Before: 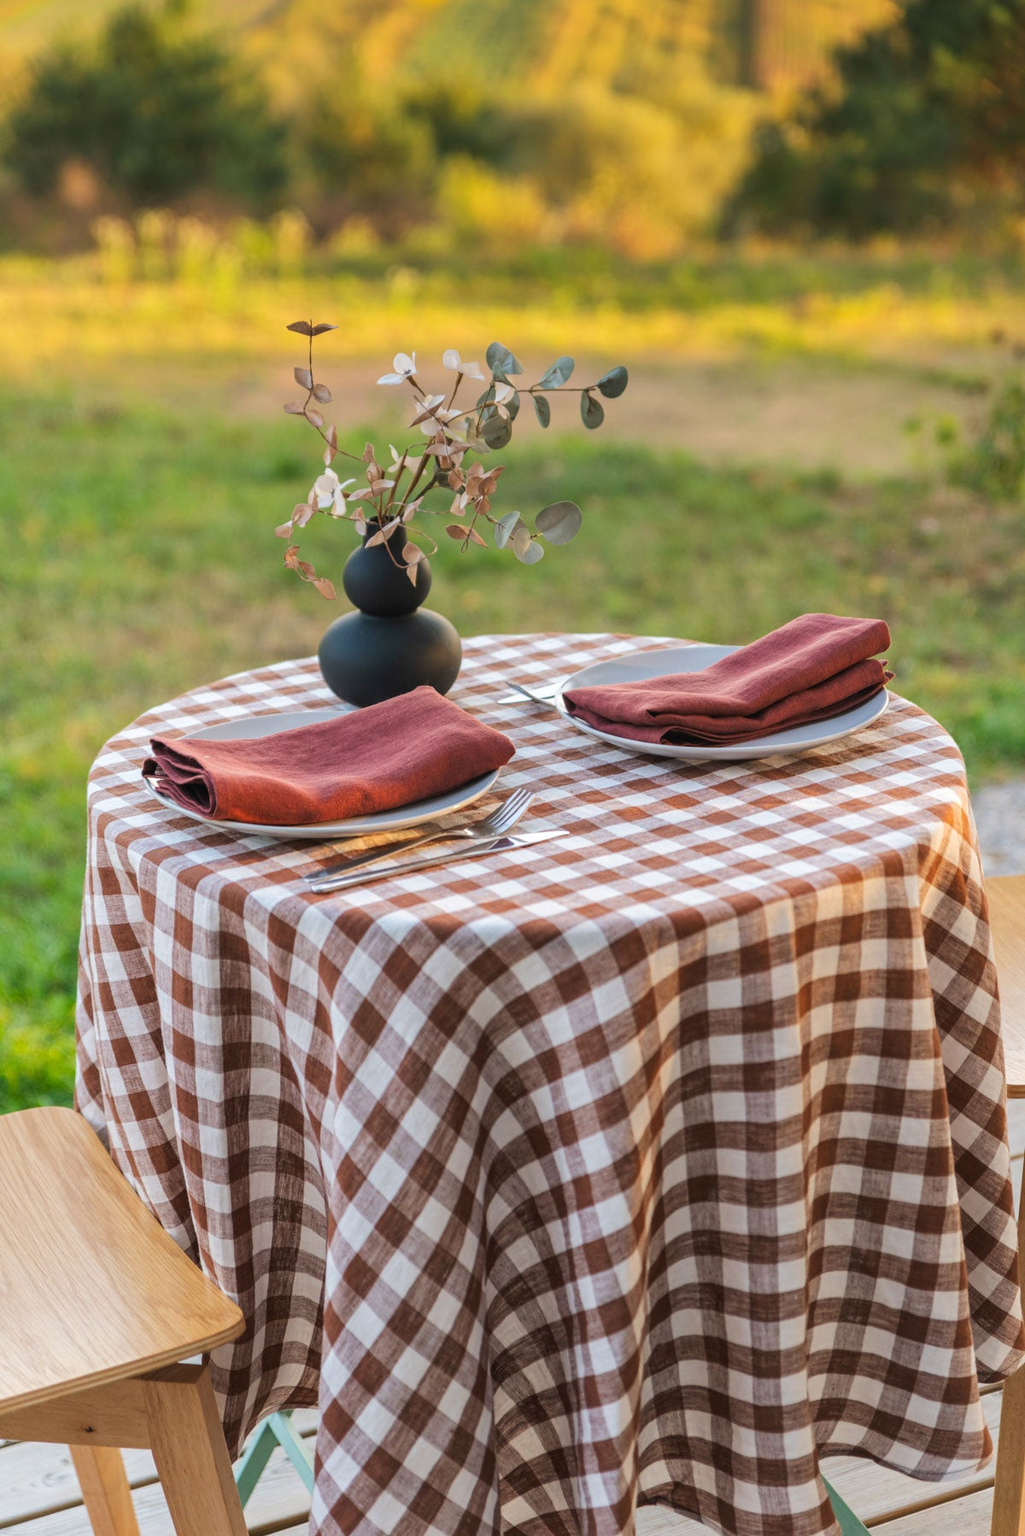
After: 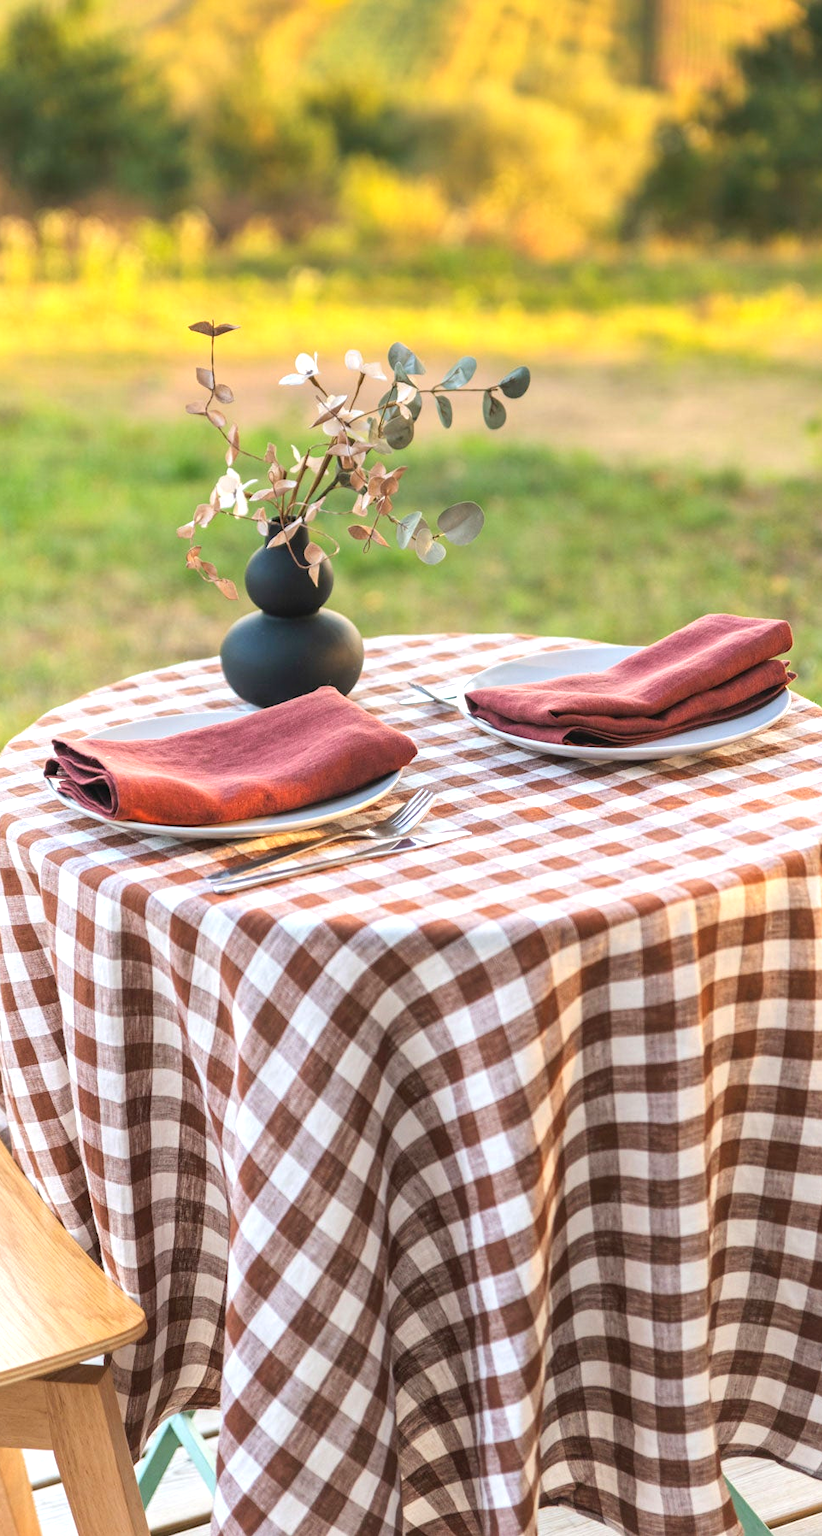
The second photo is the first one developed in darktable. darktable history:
crop and rotate: left 9.597%, right 10.195%
exposure: black level correction 0, exposure 0.7 EV, compensate exposure bias true, compensate highlight preservation false
